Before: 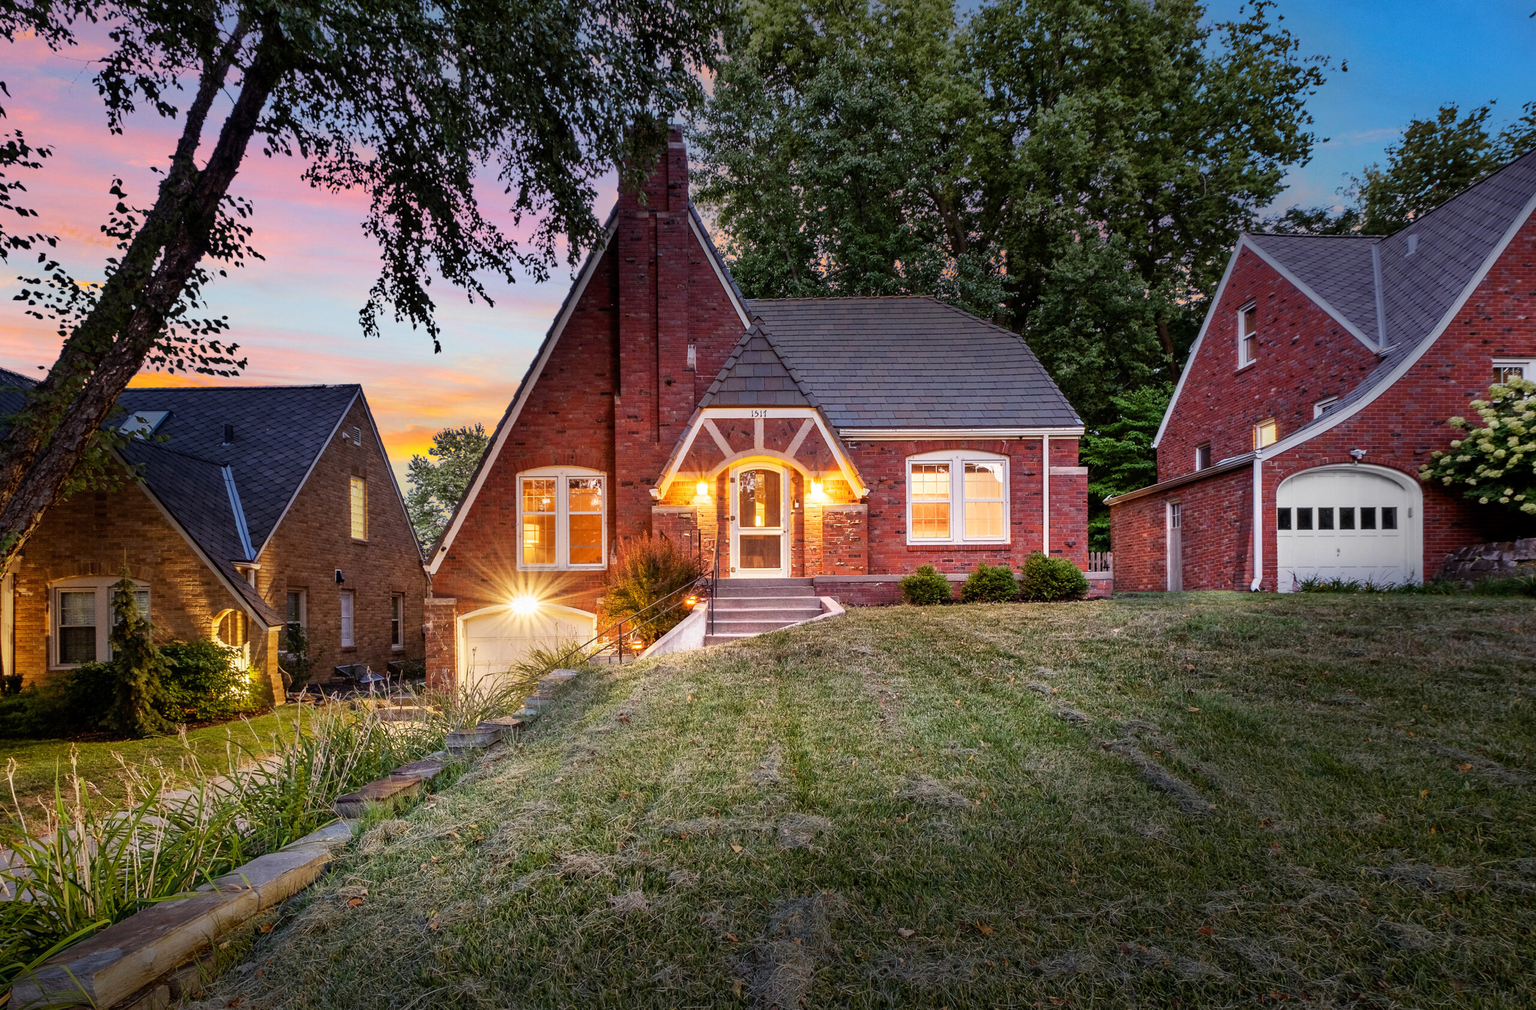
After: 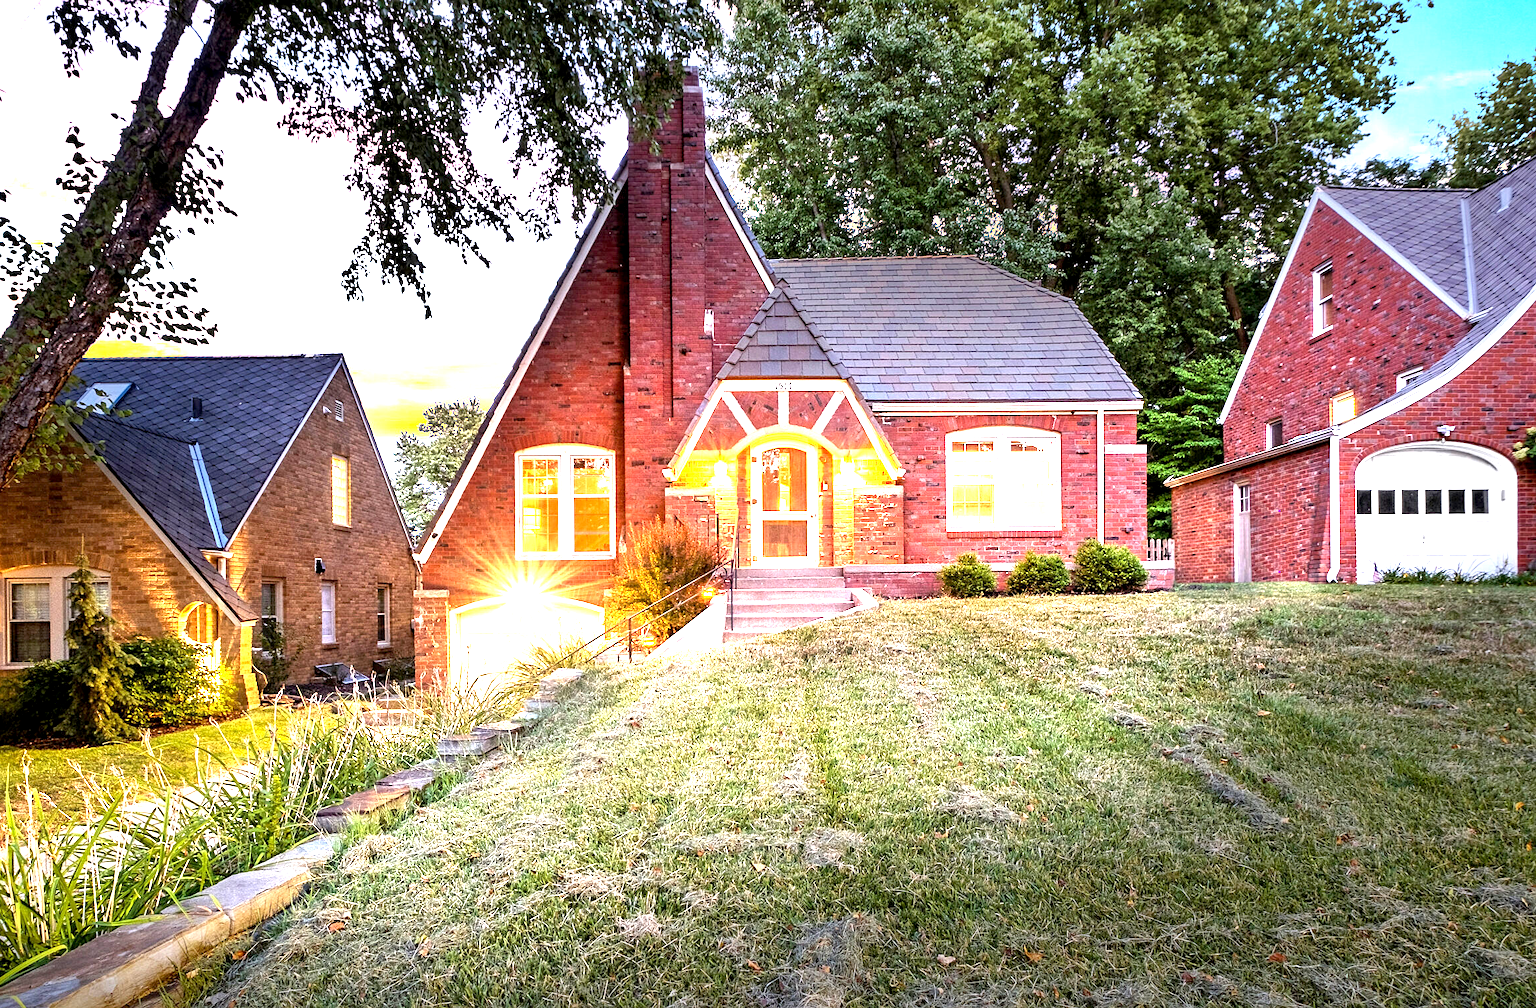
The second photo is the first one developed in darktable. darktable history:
exposure: black level correction 0.001, exposure 2.001 EV, compensate highlight preservation false
sharpen: amount 0.213
crop: left 3.307%, top 6.43%, right 6.212%, bottom 3.192%
